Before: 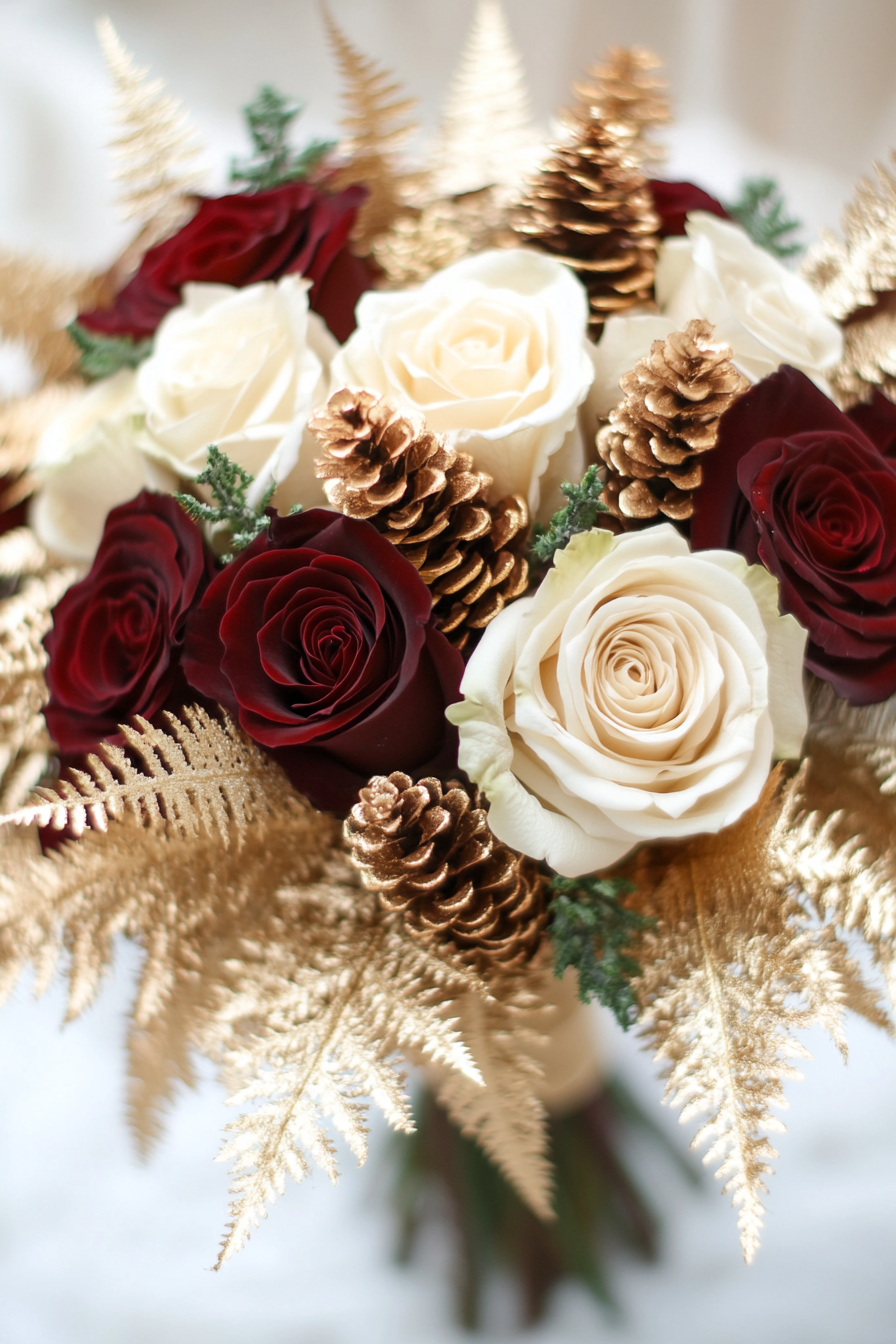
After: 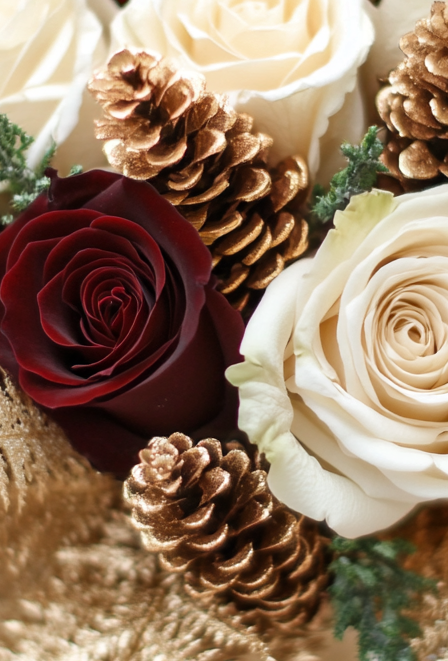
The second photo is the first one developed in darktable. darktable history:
crop: left 24.562%, top 25.269%, right 25.391%, bottom 25.548%
shadows and highlights: shadows 25.46, highlights -48.26, soften with gaussian
